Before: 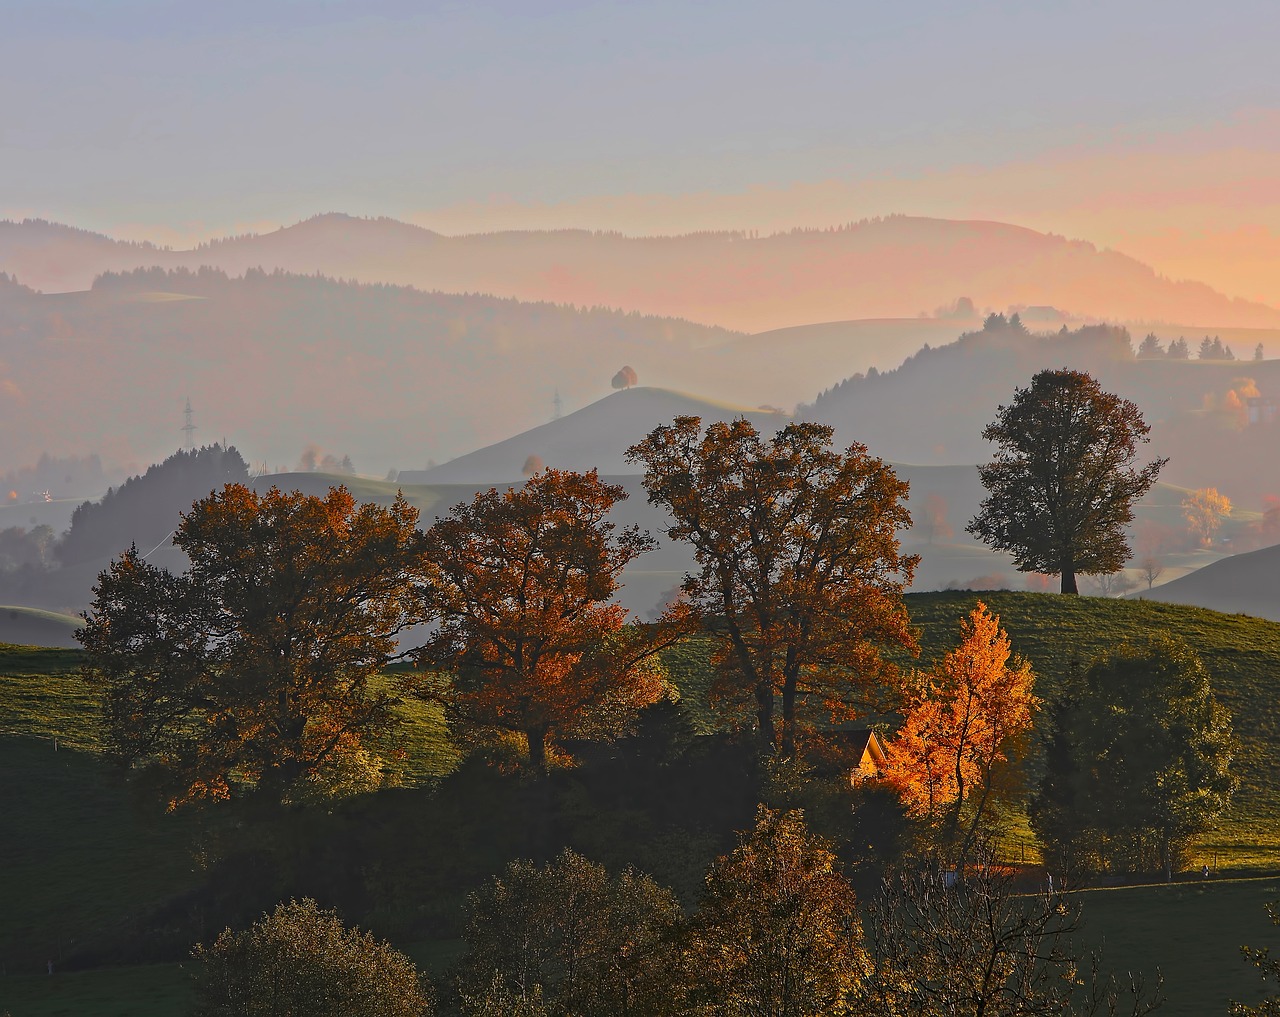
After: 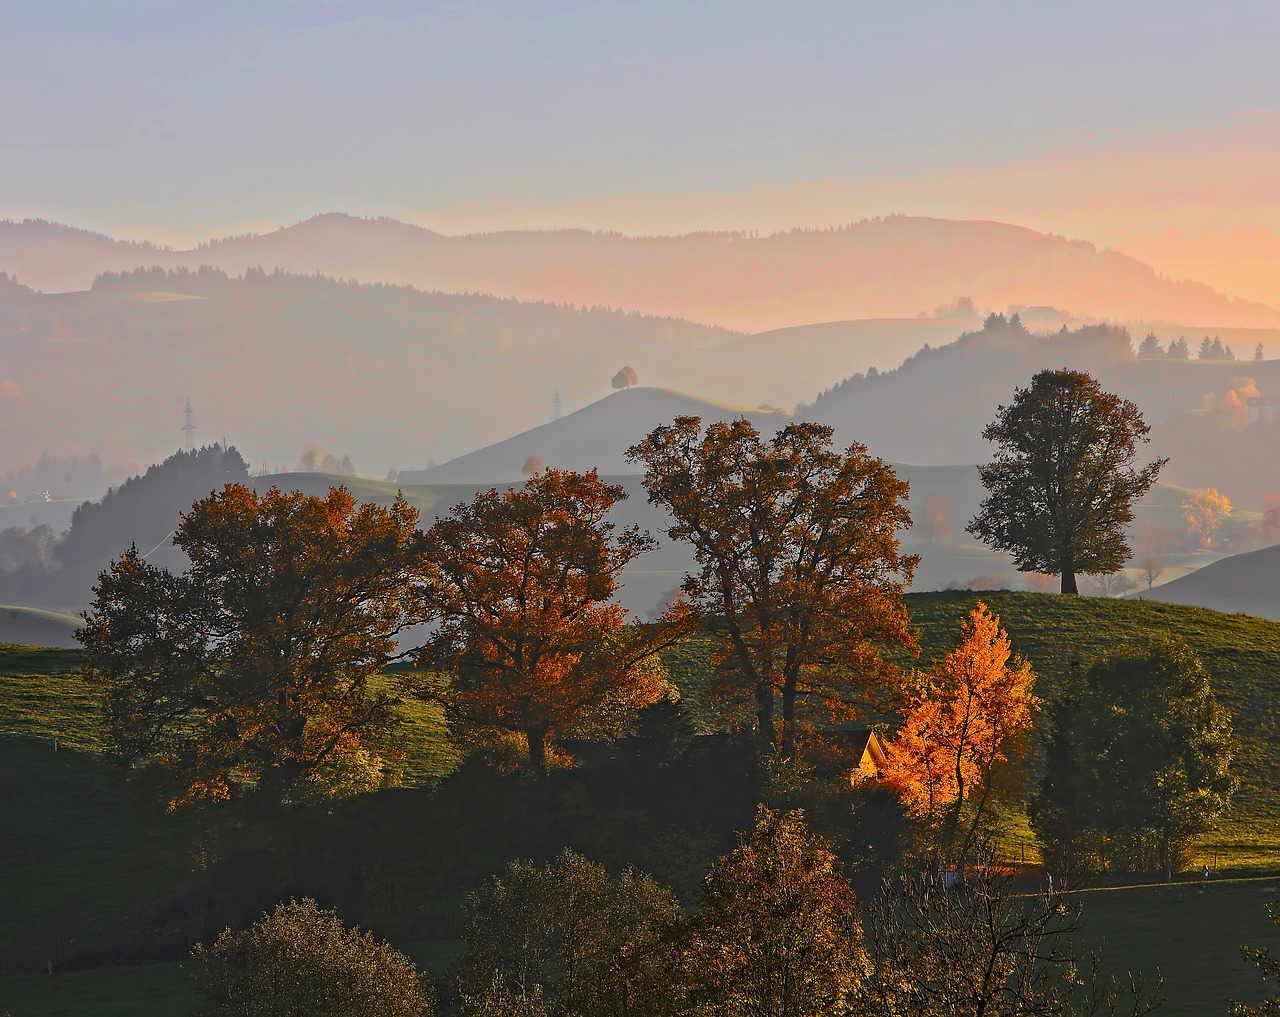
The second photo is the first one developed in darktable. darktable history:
exposure: black level correction 0.001, exposure 0.14 EV, compensate highlight preservation false
